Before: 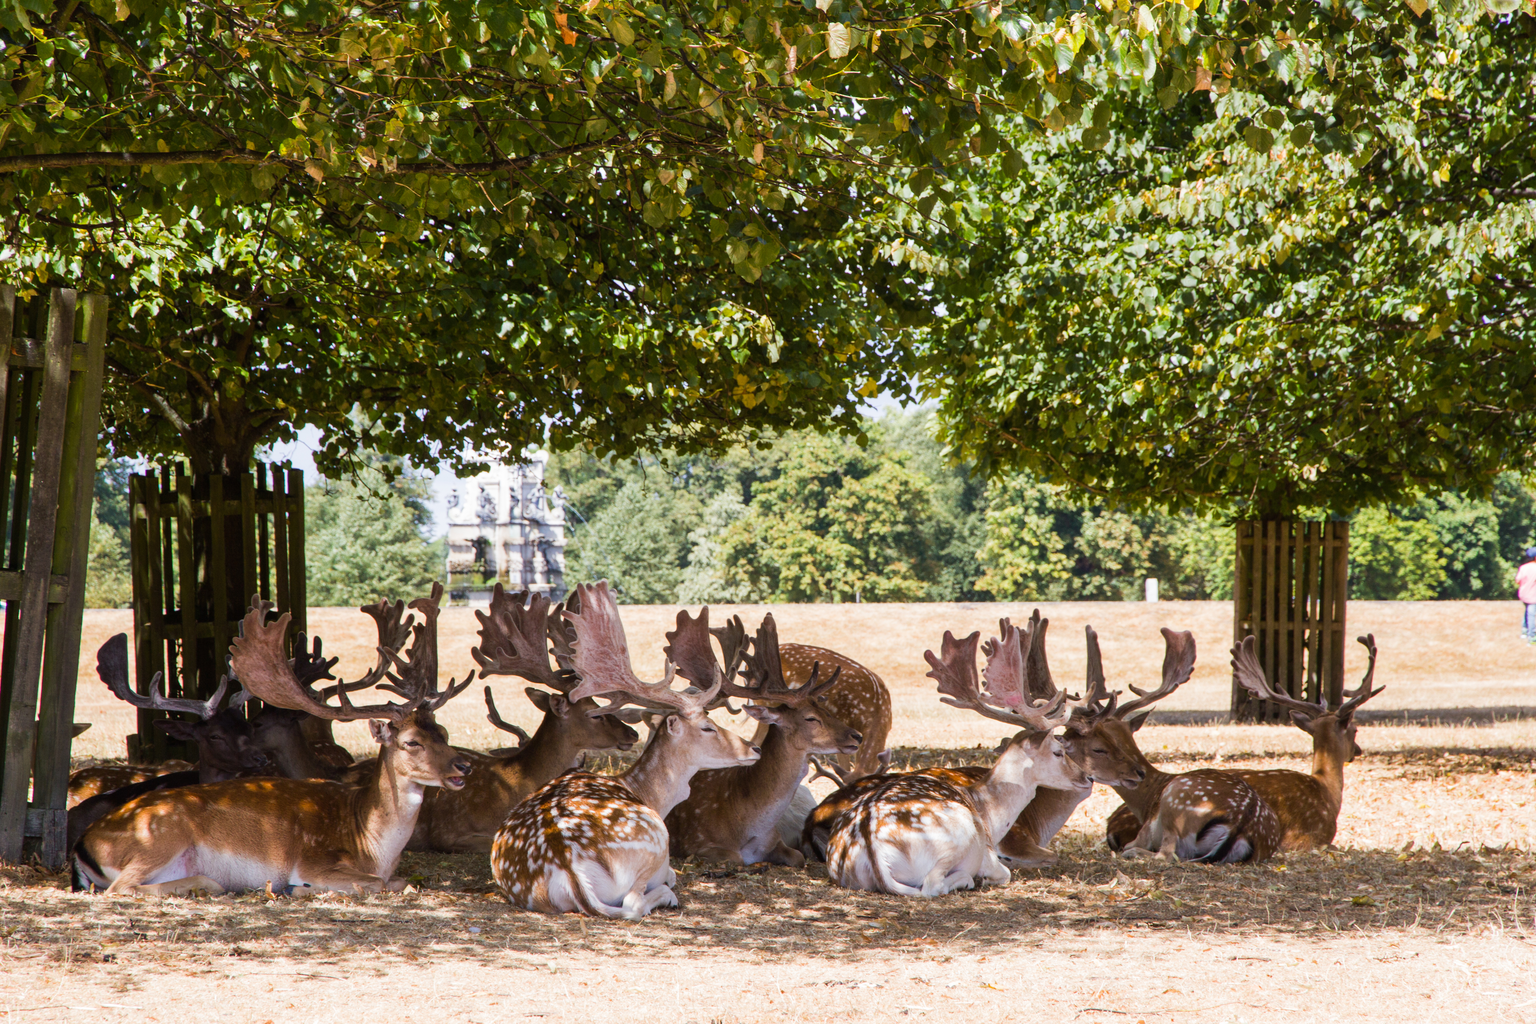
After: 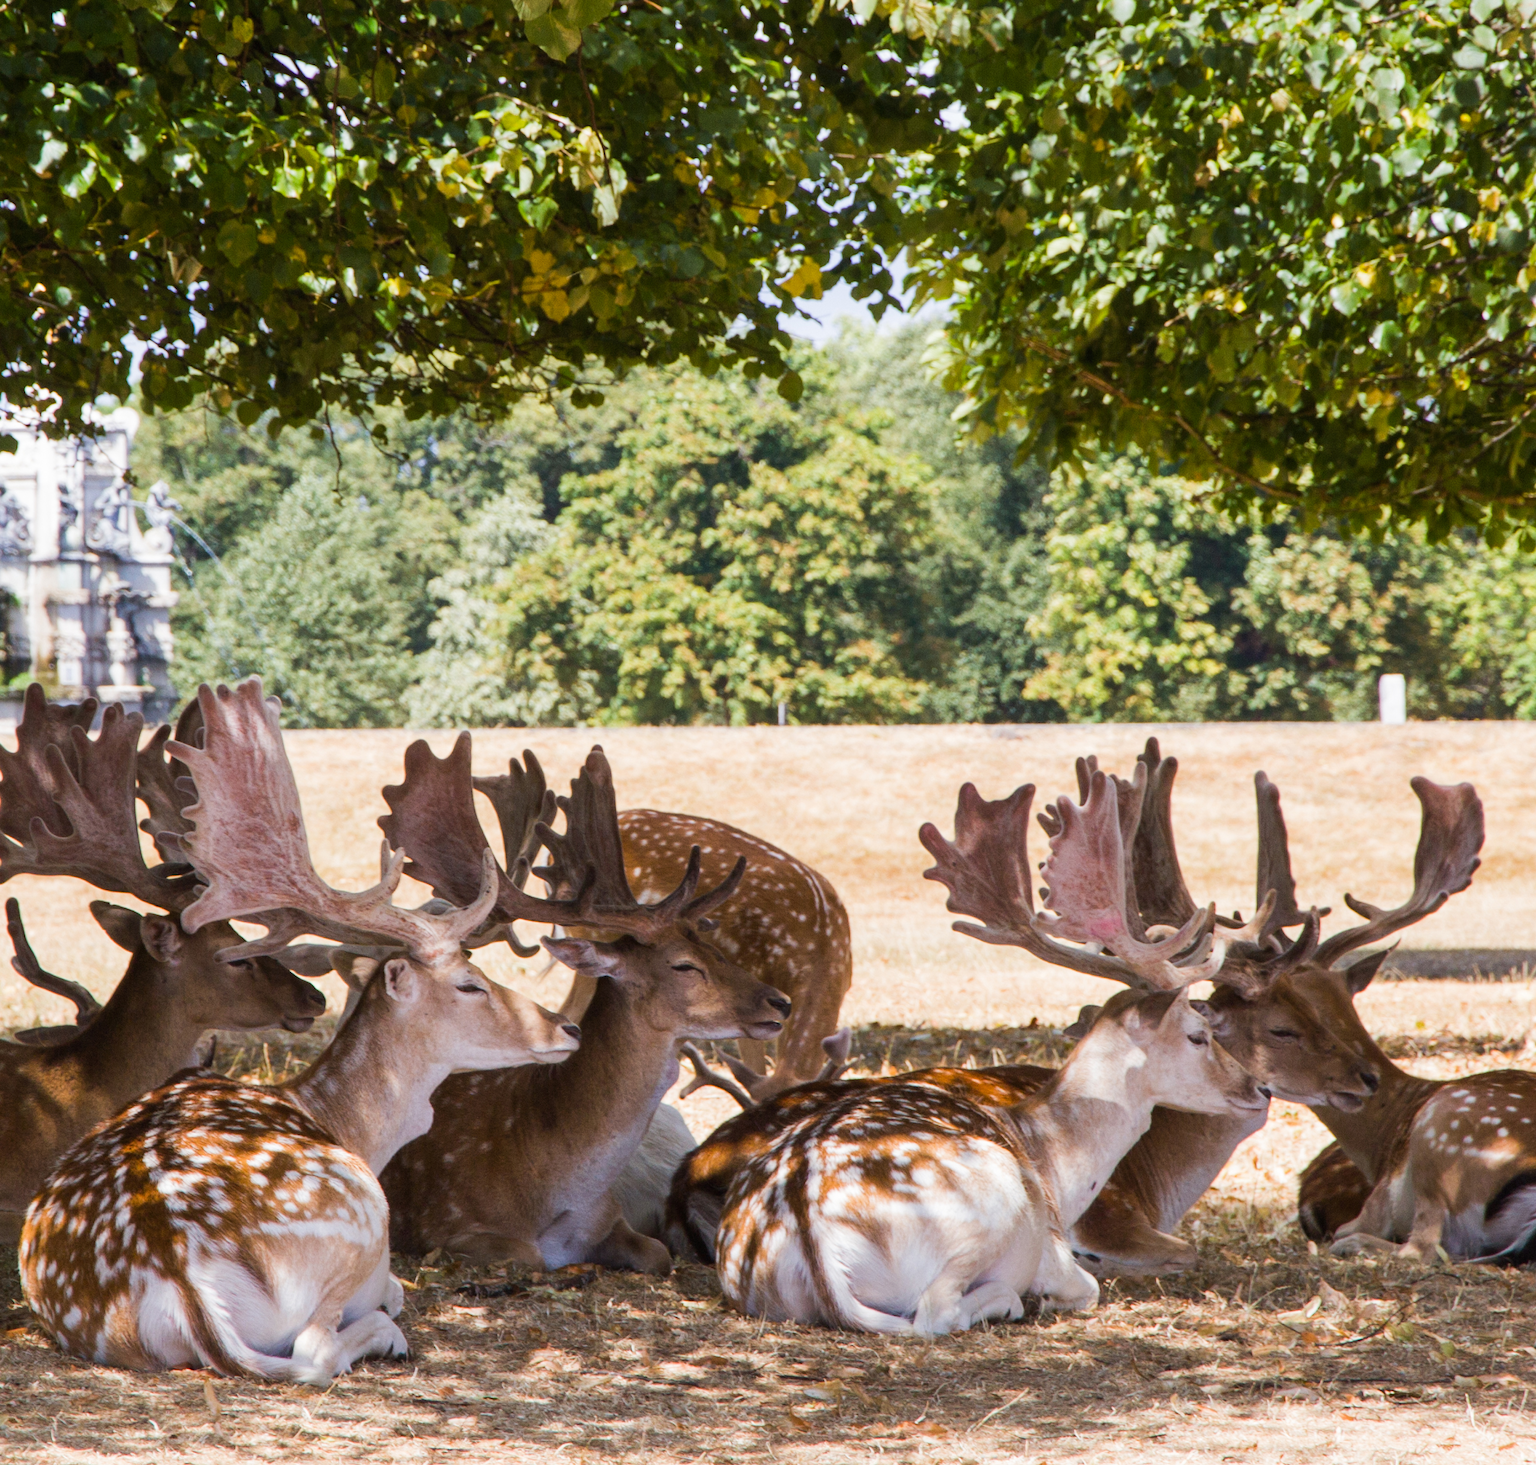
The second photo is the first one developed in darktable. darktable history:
crop: left 31.375%, top 24.808%, right 20.477%, bottom 6.314%
